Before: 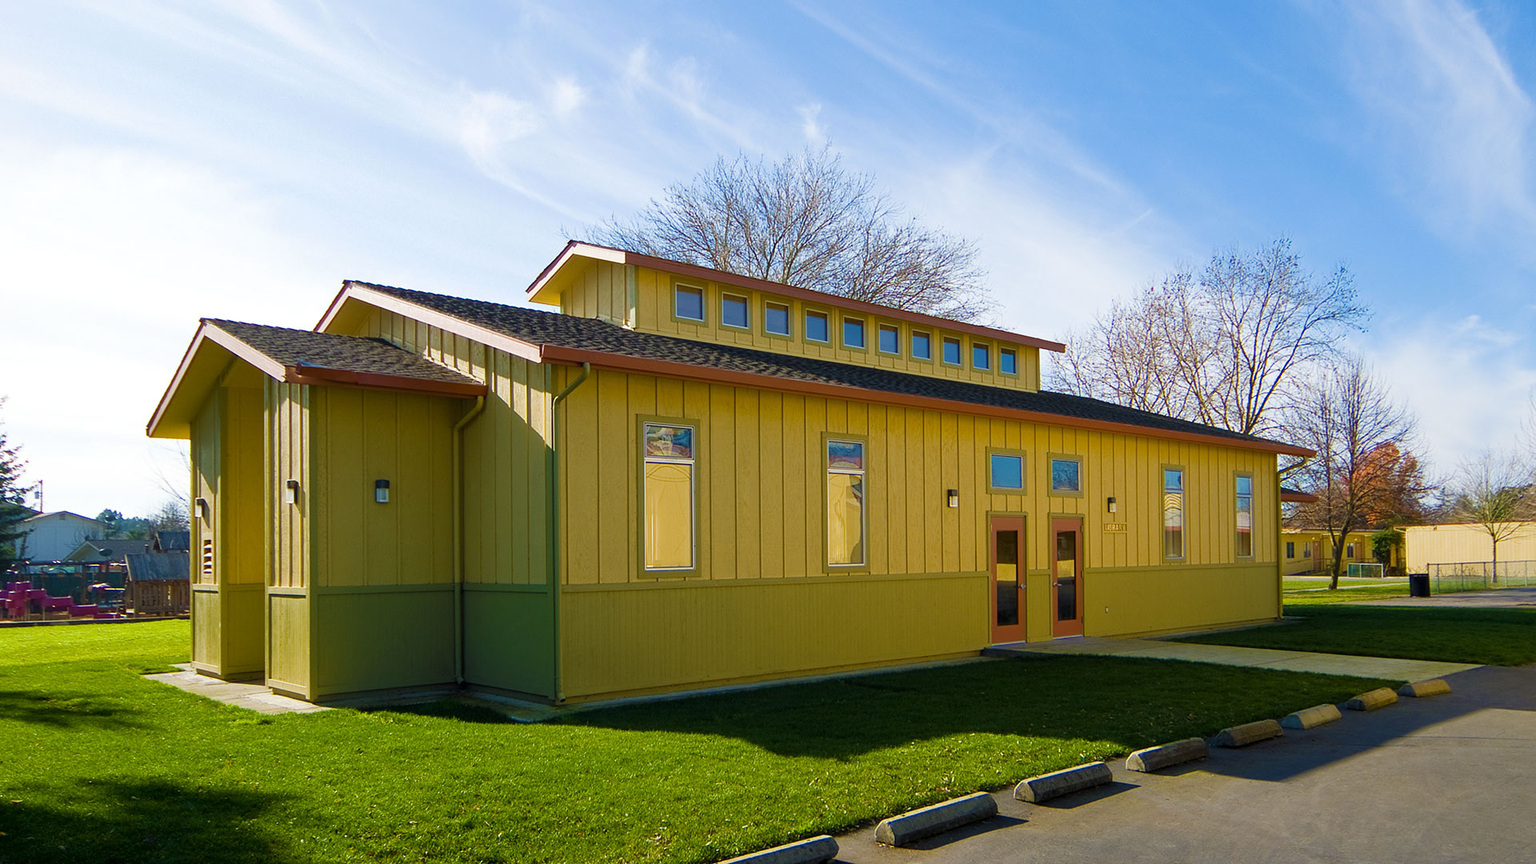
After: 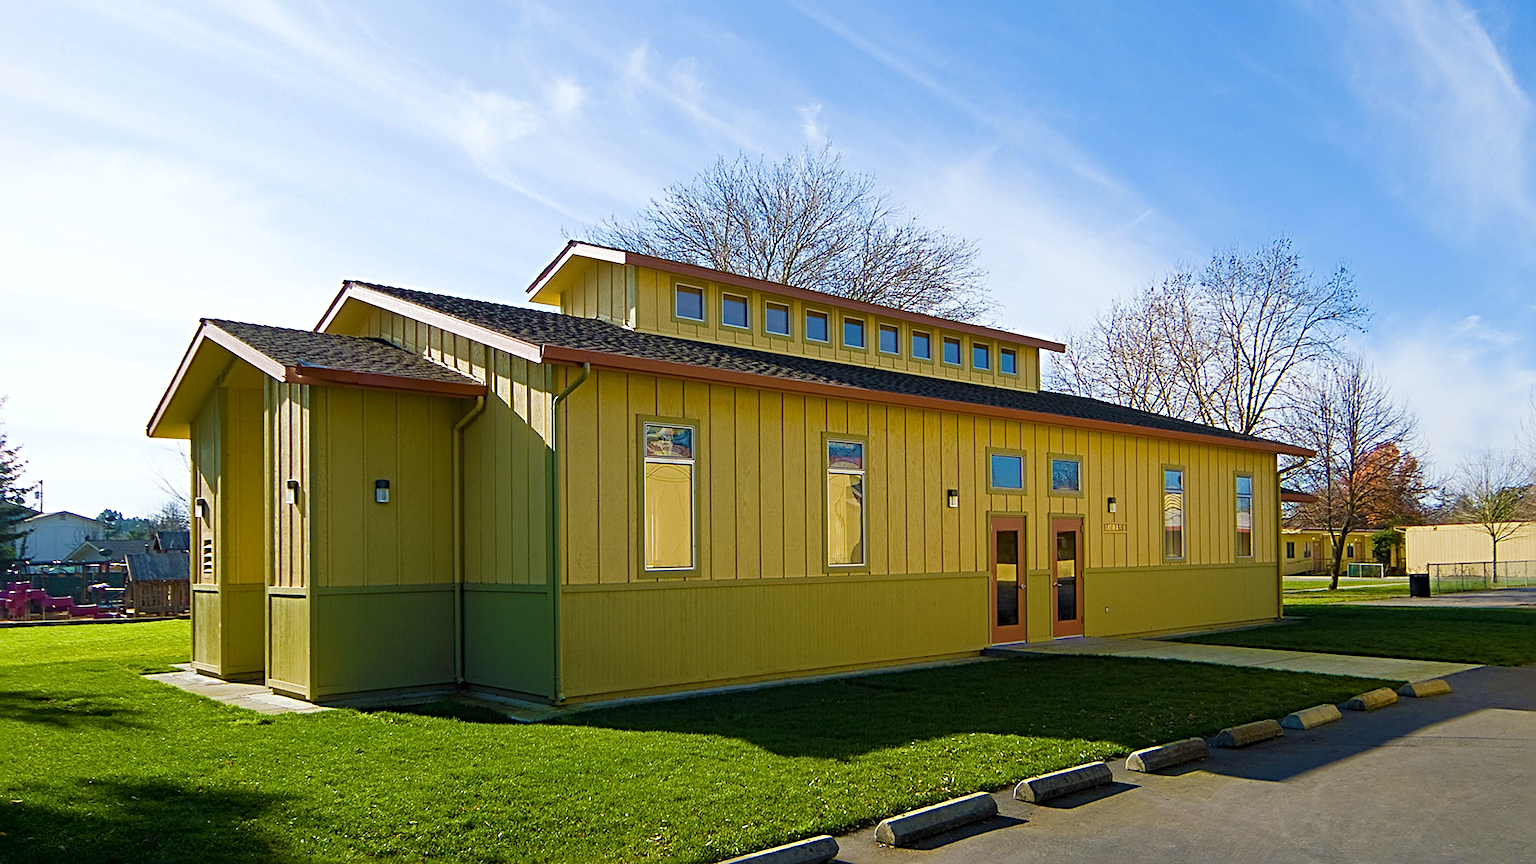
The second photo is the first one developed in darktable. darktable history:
white balance: red 0.982, blue 1.018
sharpen: radius 4
